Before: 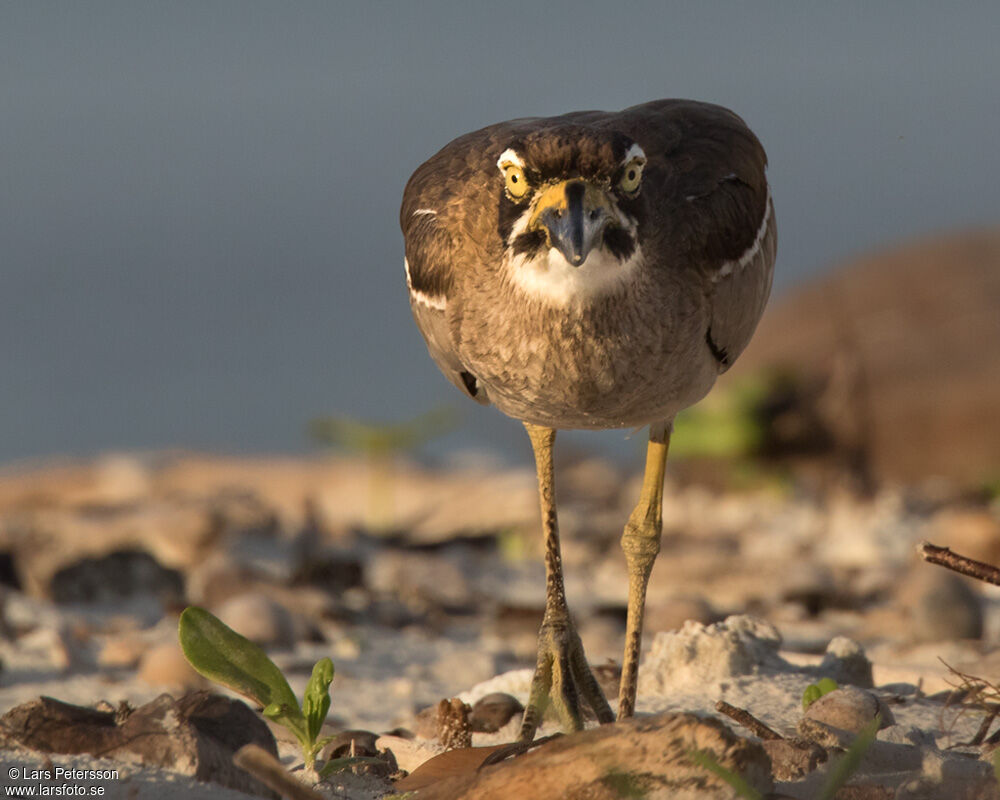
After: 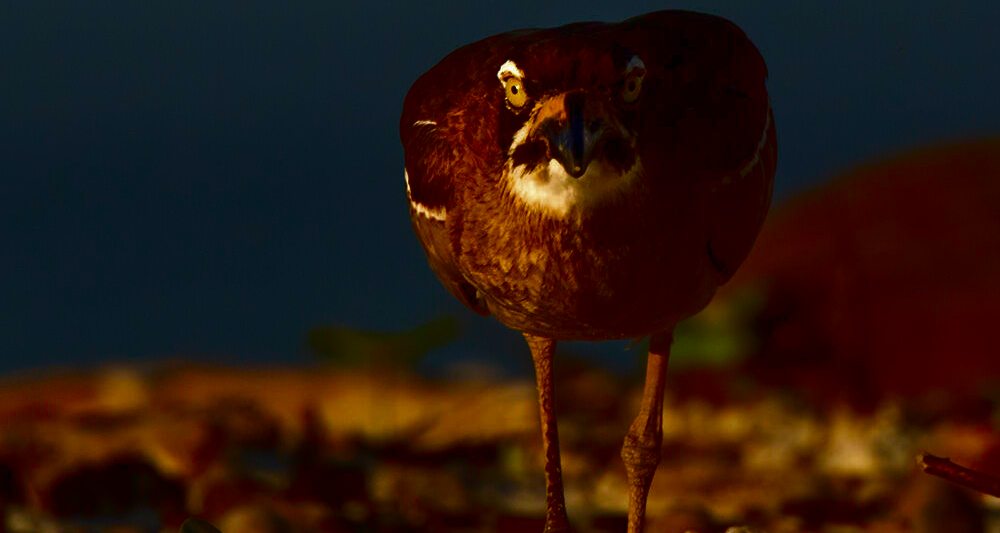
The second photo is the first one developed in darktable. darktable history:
crop: top 11.135%, bottom 22.158%
contrast brightness saturation: brightness -0.986, saturation 0.99
